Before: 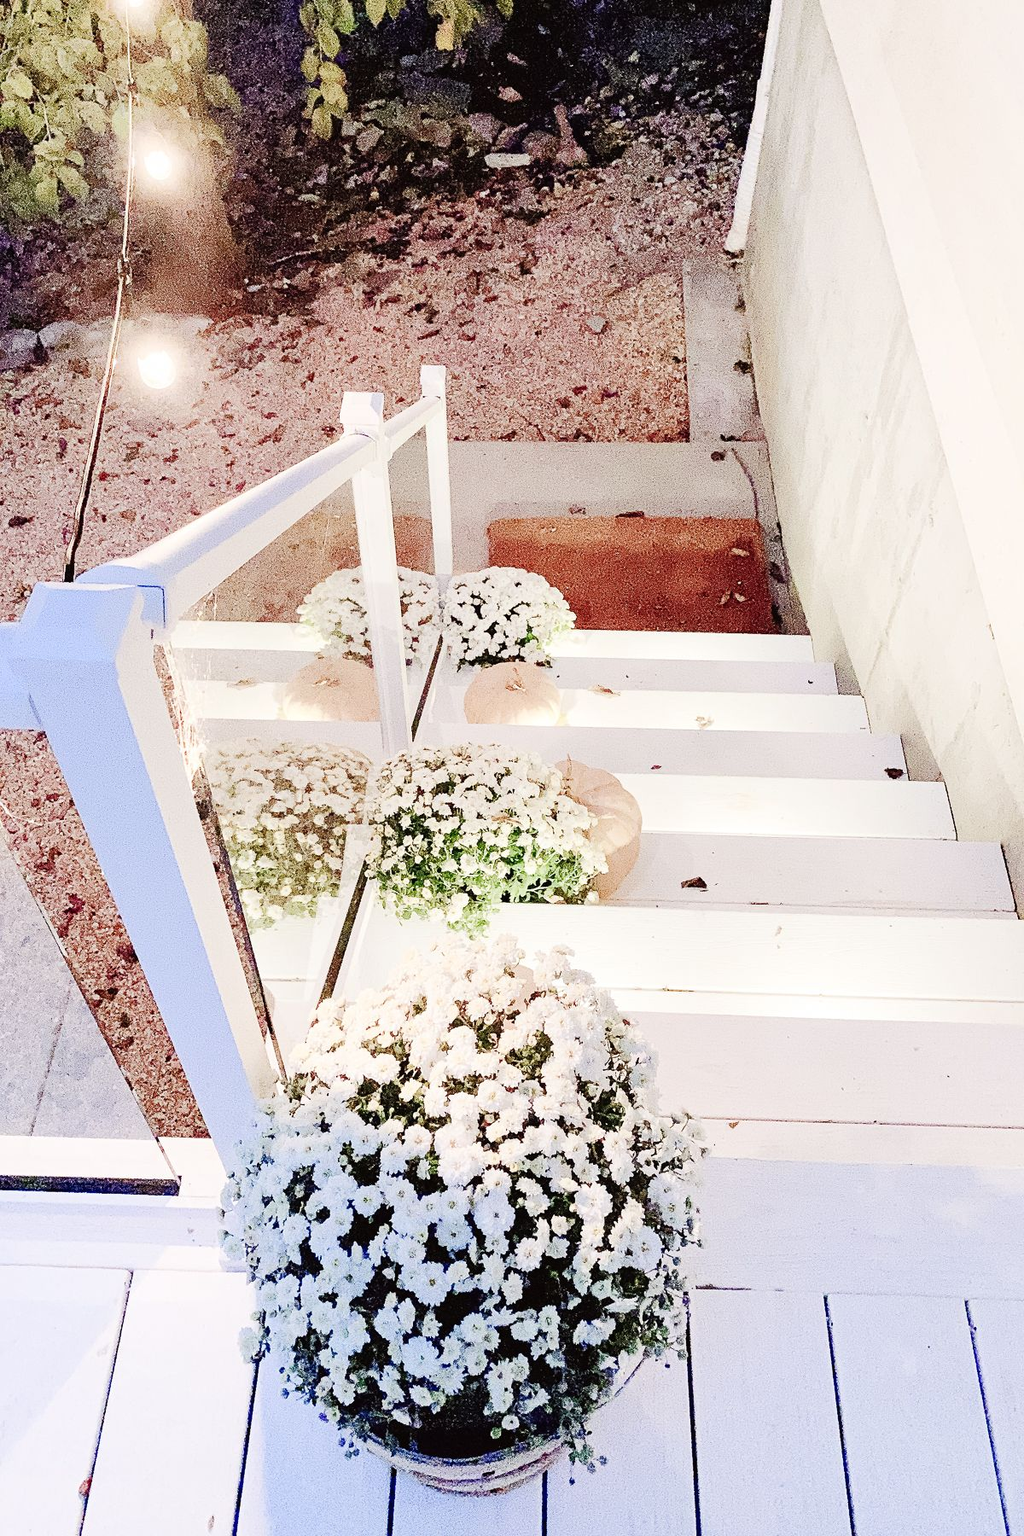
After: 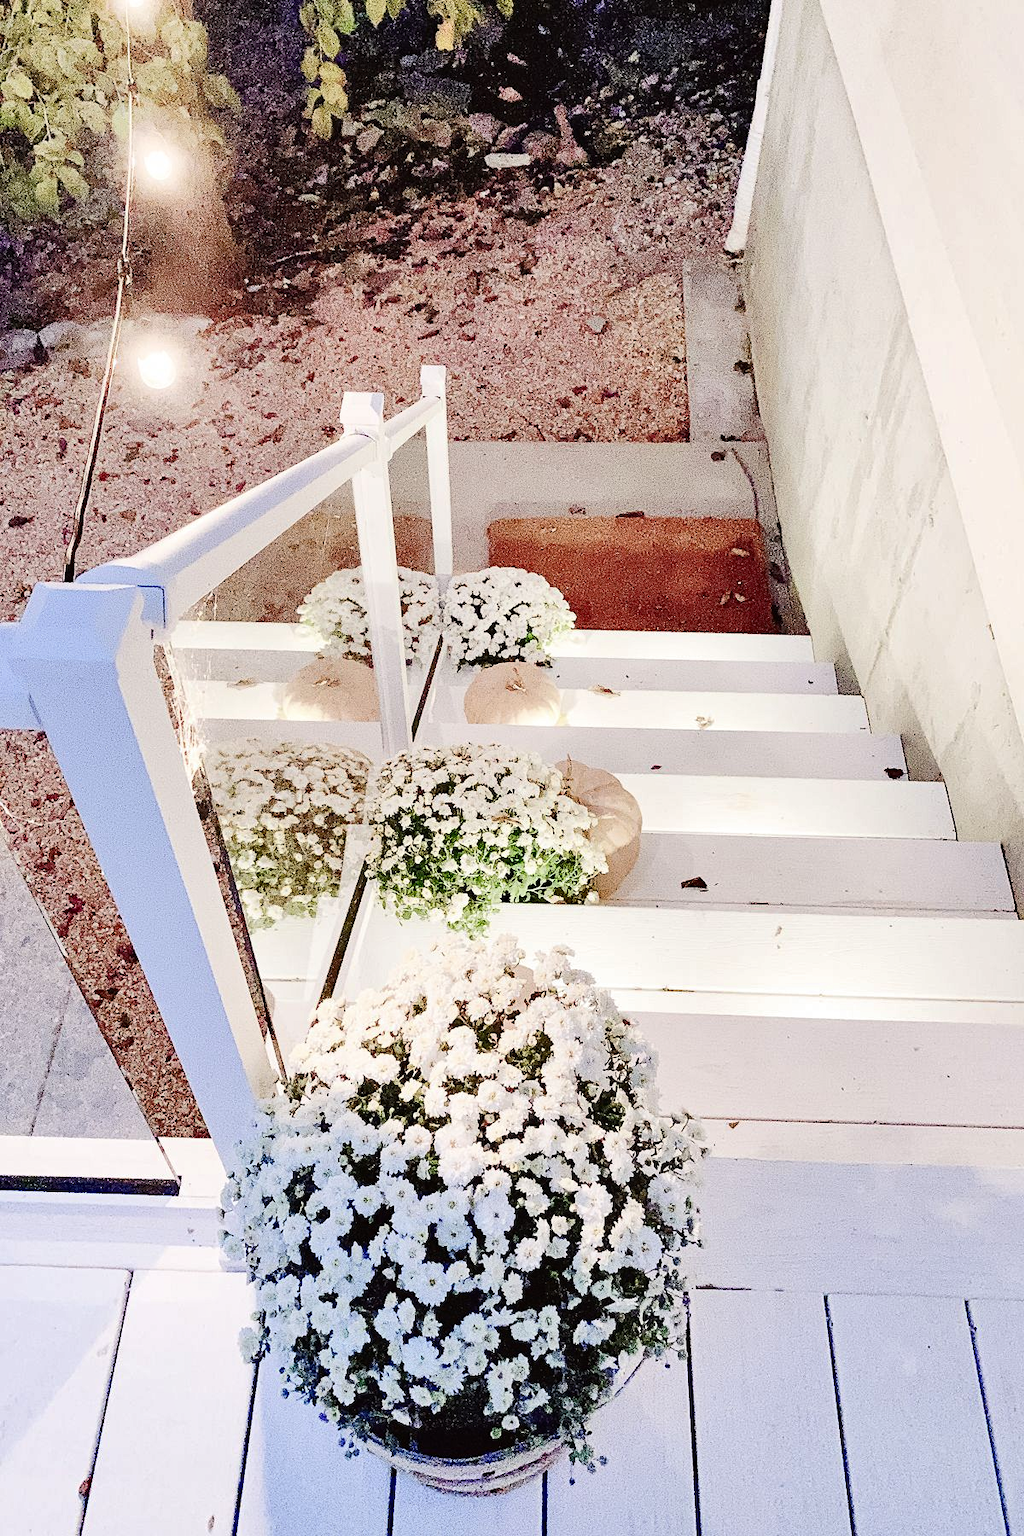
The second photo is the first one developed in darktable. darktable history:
exposure: compensate highlight preservation false
shadows and highlights: low approximation 0.01, soften with gaussian
